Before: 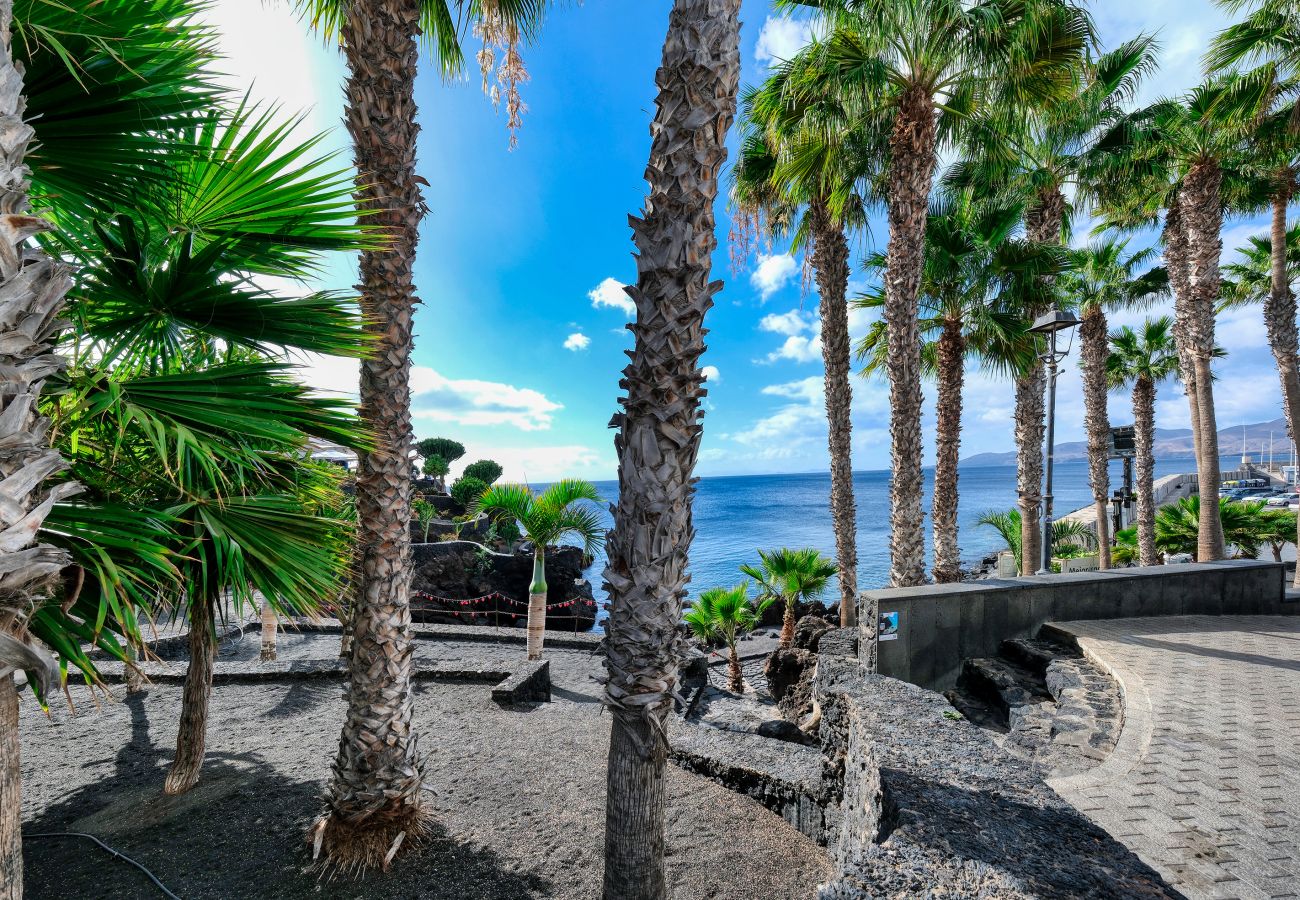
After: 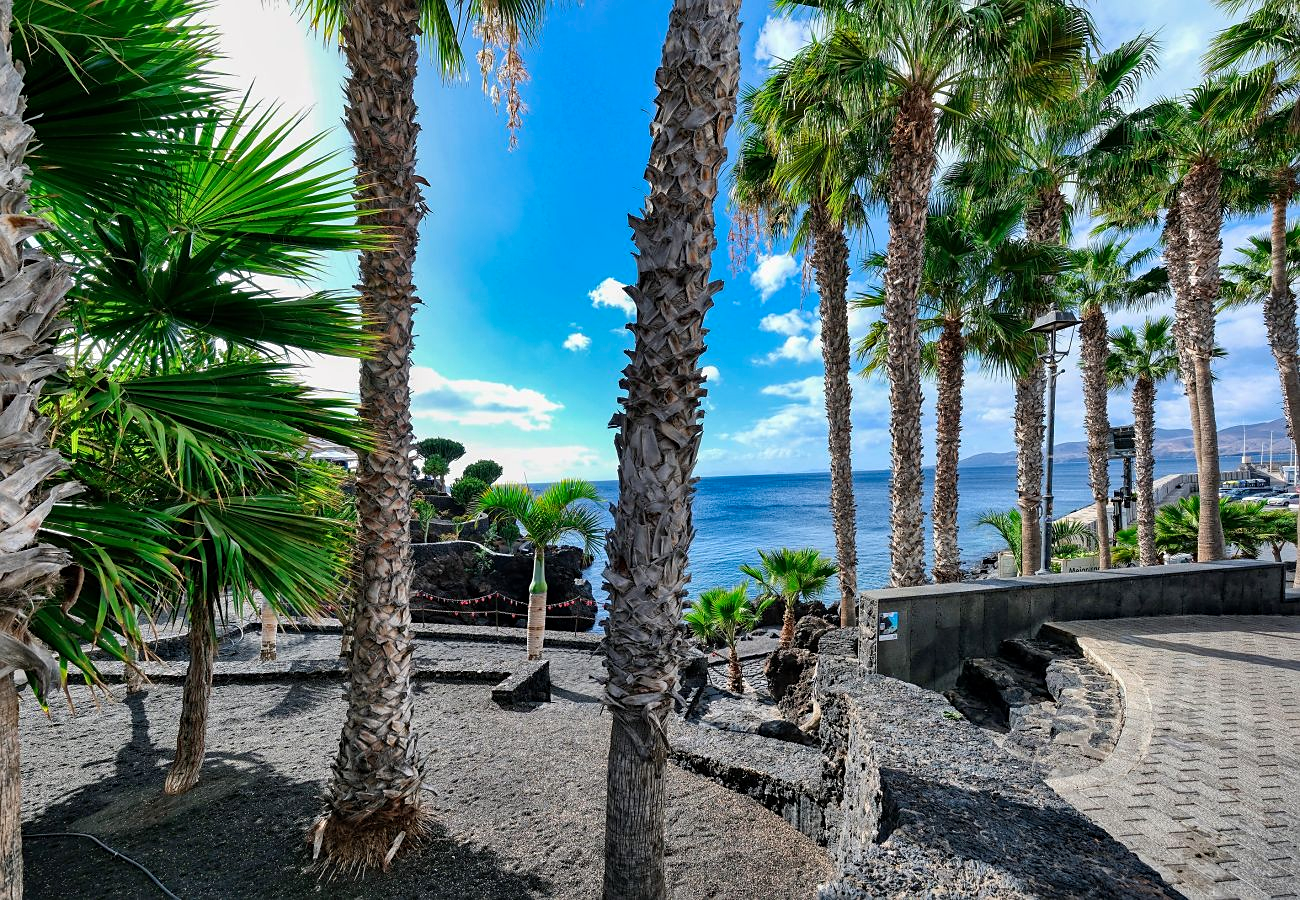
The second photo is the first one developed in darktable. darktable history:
sharpen: radius 1.559, amount 0.373, threshold 1.271
haze removal: adaptive false
